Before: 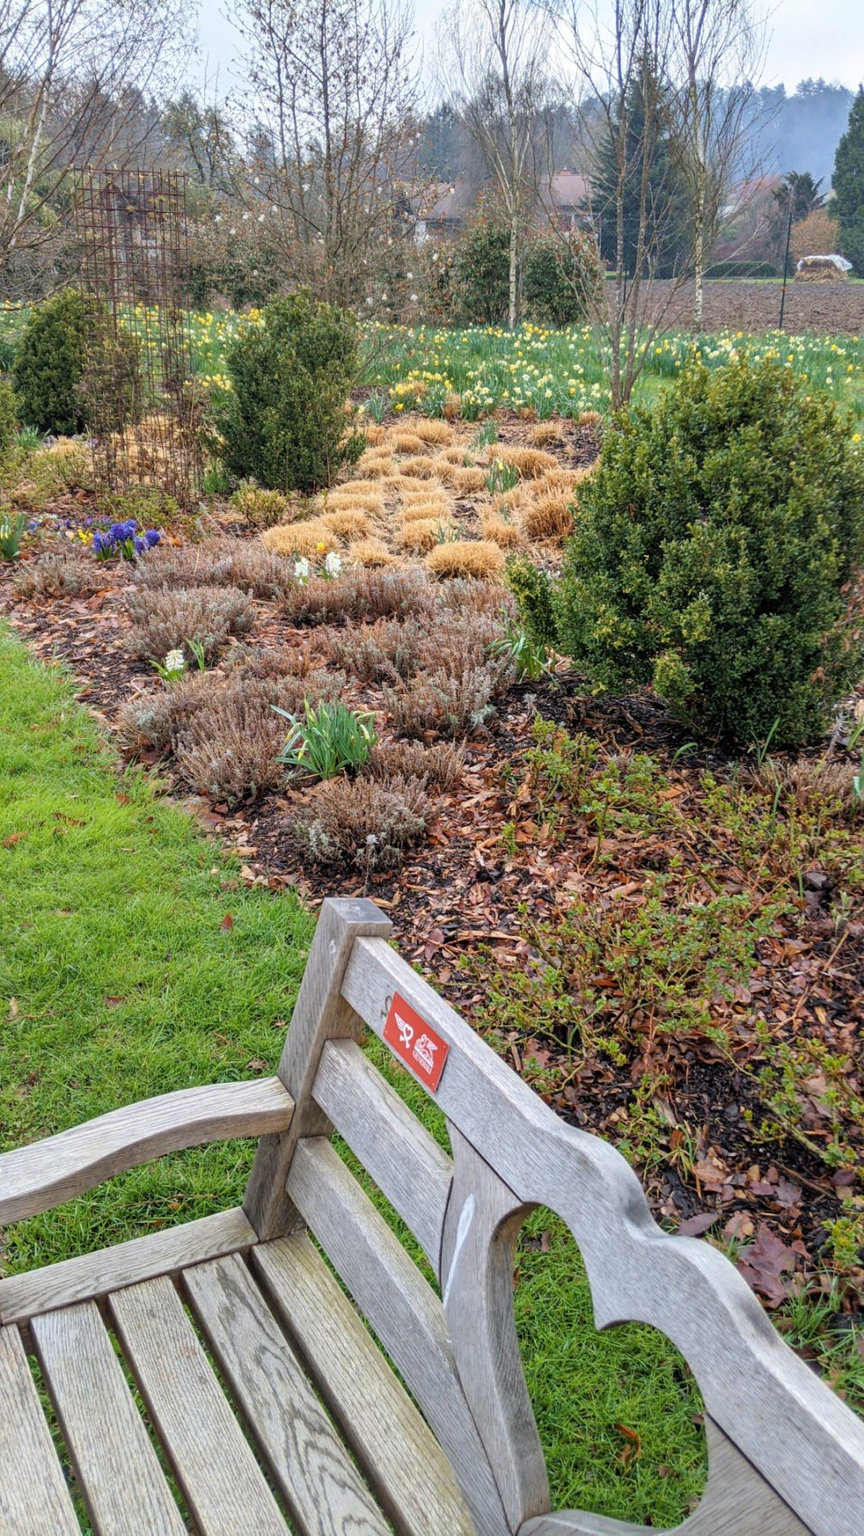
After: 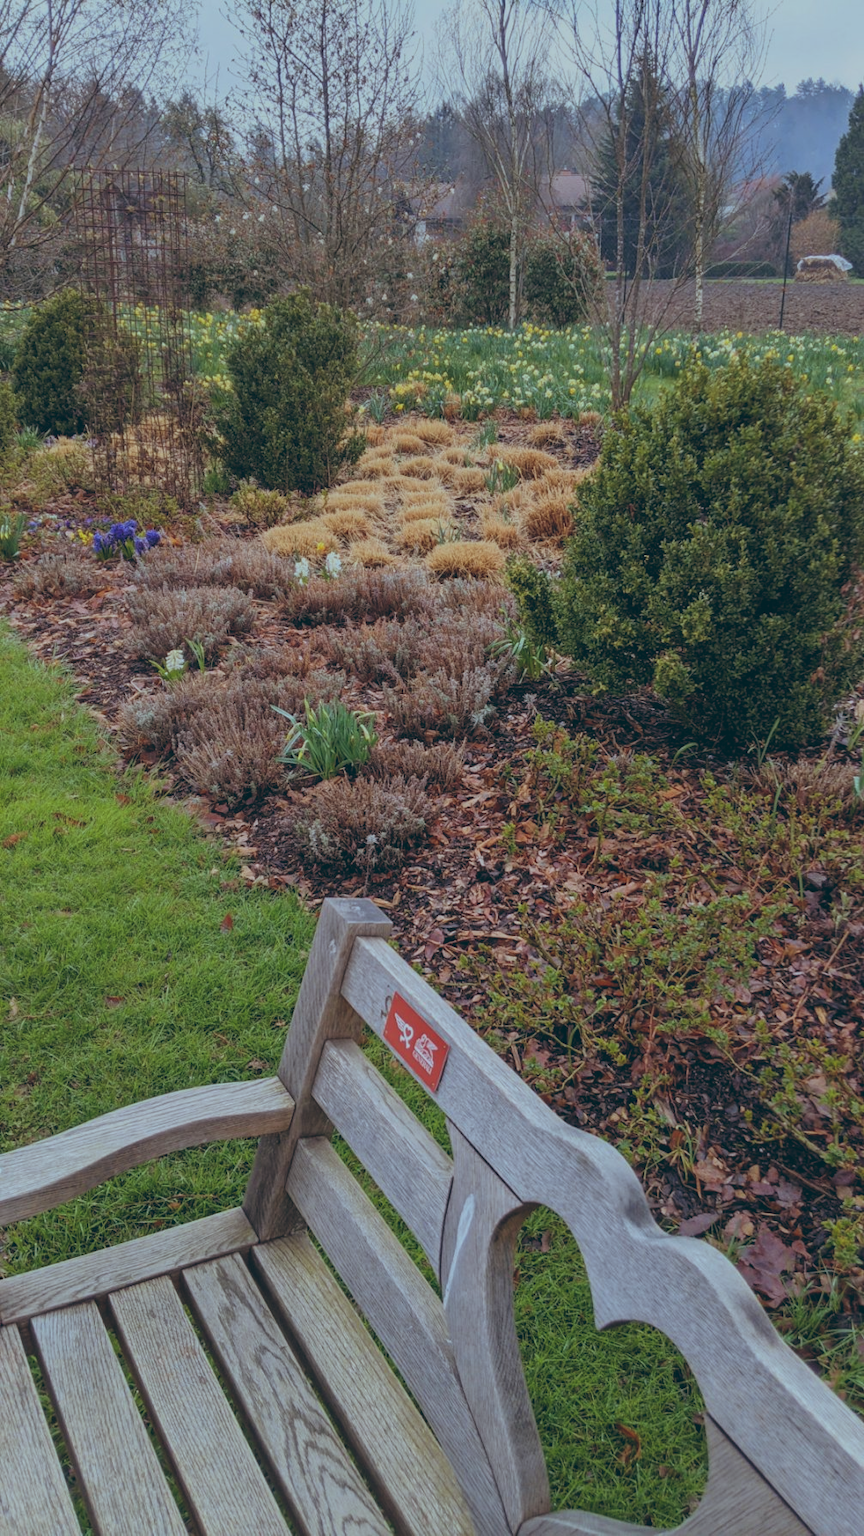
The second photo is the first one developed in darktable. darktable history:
contrast brightness saturation: contrast 0.1, brightness 0.03, saturation 0.09
color balance: lift [1.003, 0.993, 1.001, 1.007], gamma [1.018, 1.072, 0.959, 0.928], gain [0.974, 0.873, 1.031, 1.127]
exposure: black level correction -0.016, exposure -1.018 EV, compensate highlight preservation false
